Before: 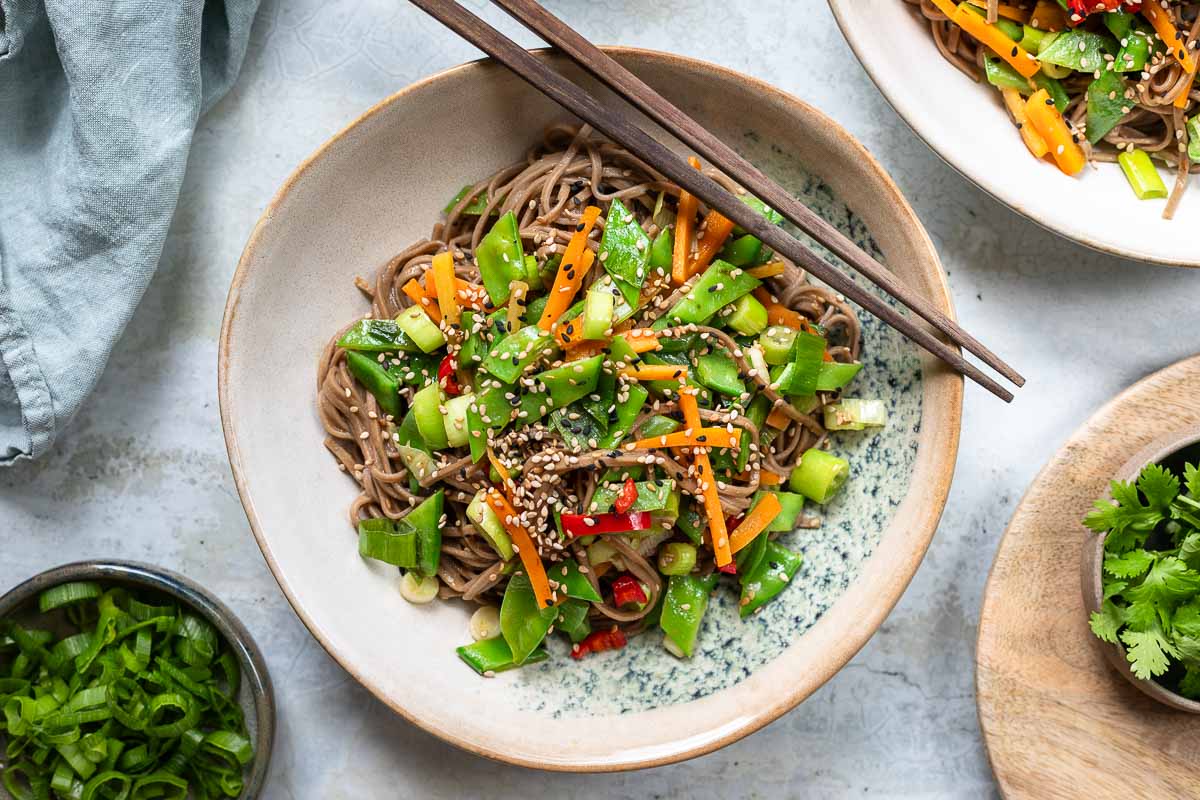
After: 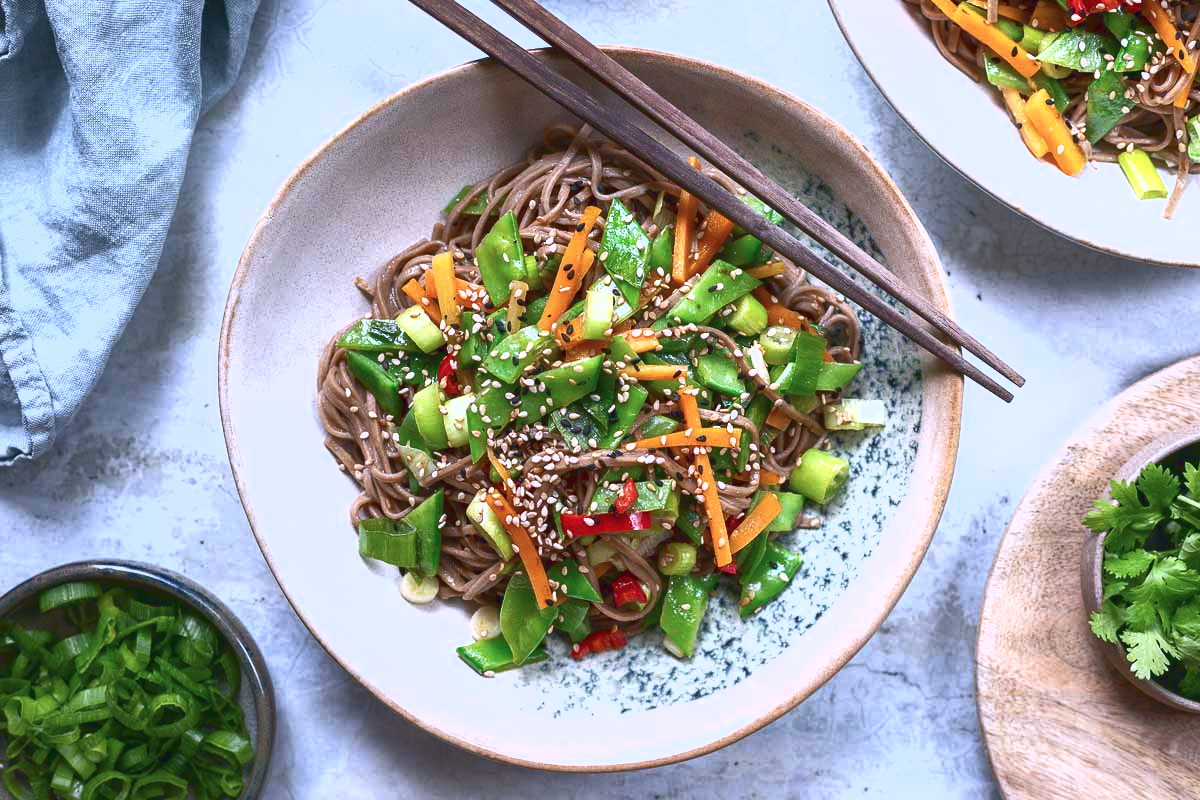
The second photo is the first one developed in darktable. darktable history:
tone curve: curves: ch0 [(0, 0.081) (0.483, 0.453) (0.881, 0.992)]
grain: coarseness 0.09 ISO, strength 10%
white balance: emerald 1
color calibration: illuminant as shot in camera, x 0.379, y 0.396, temperature 4138.76 K
